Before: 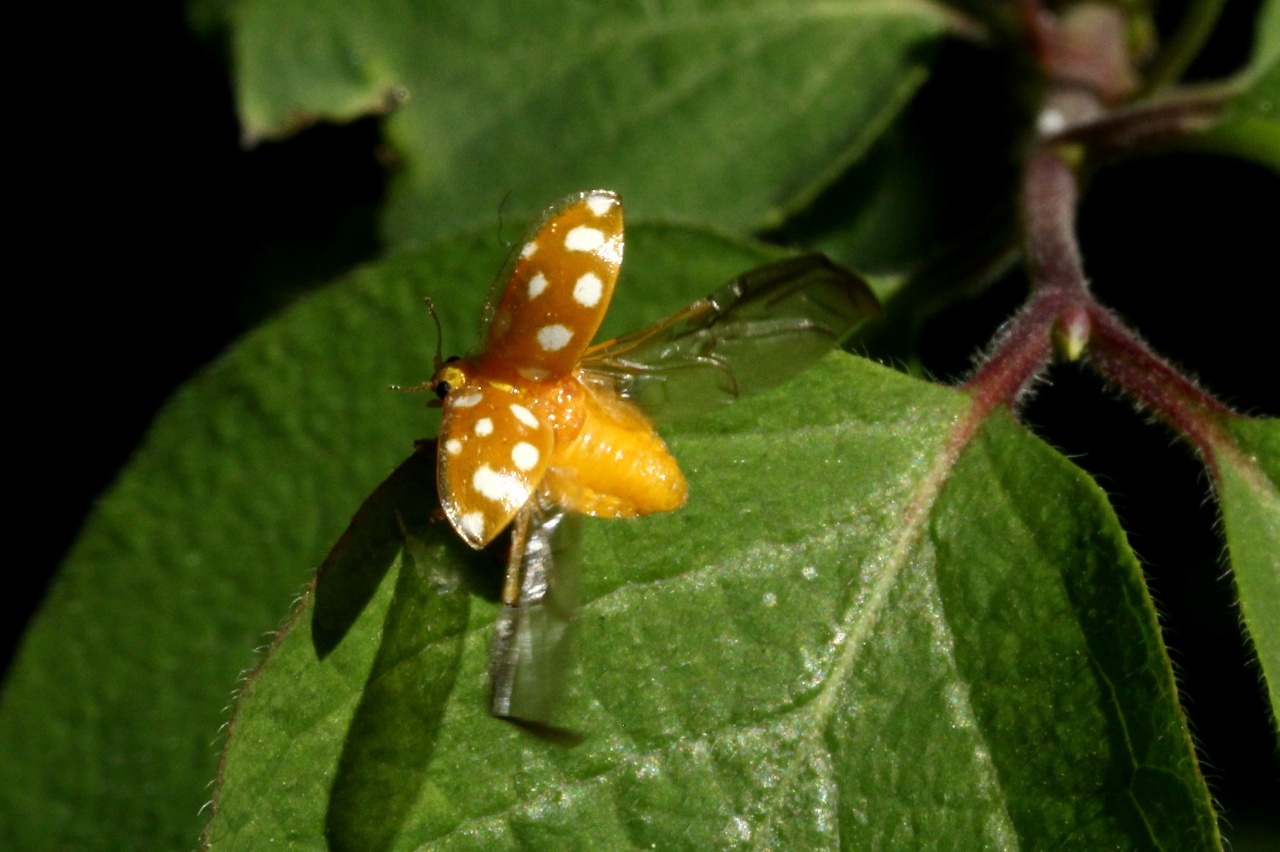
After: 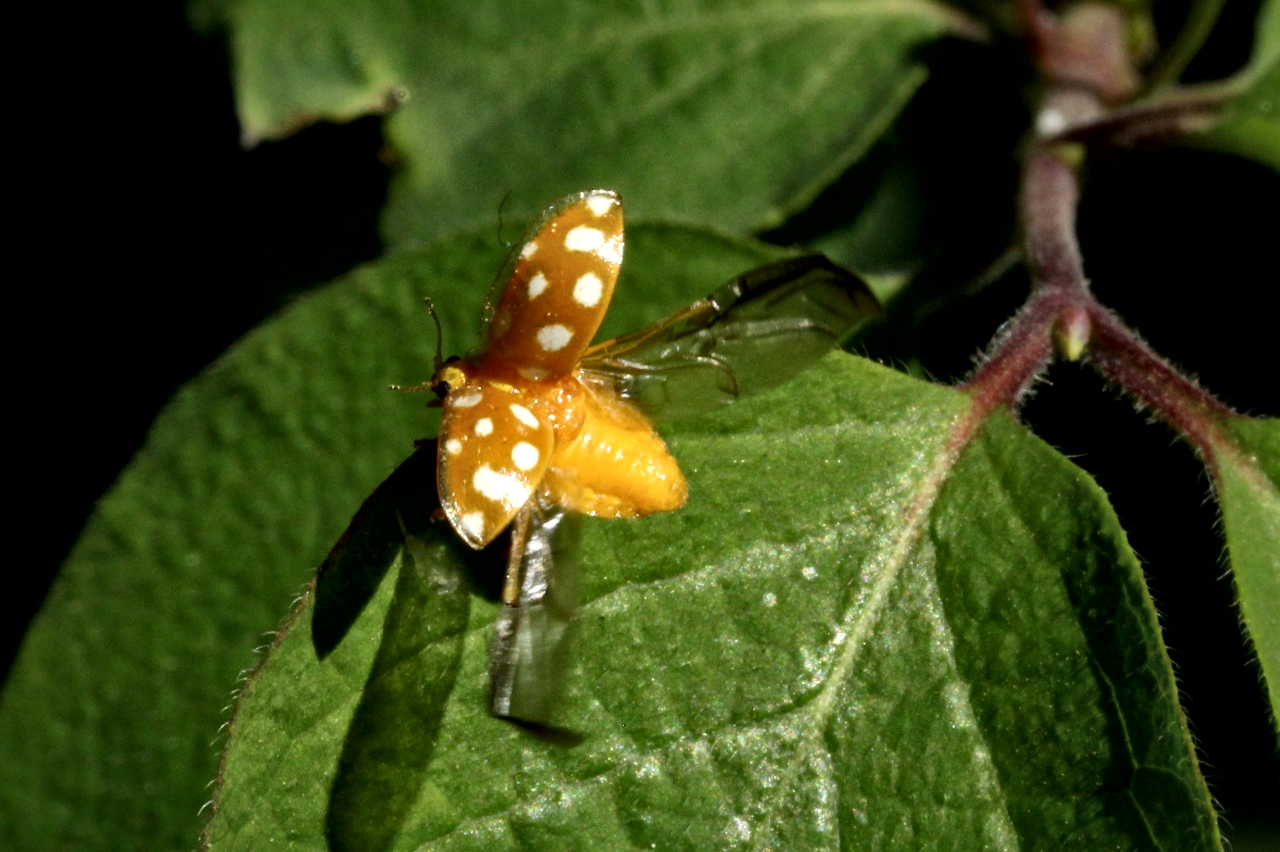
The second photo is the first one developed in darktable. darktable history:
local contrast: mode bilateral grid, contrast 24, coarseness 46, detail 152%, midtone range 0.2
